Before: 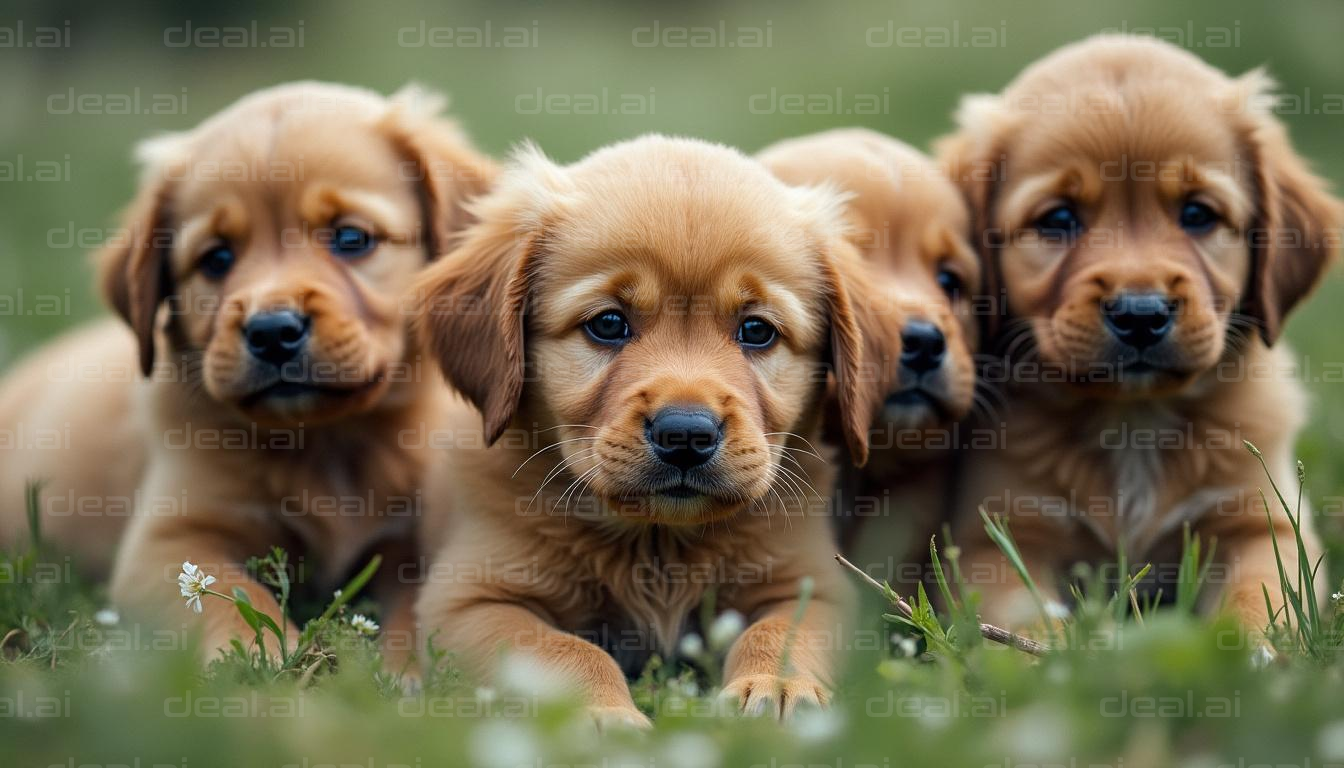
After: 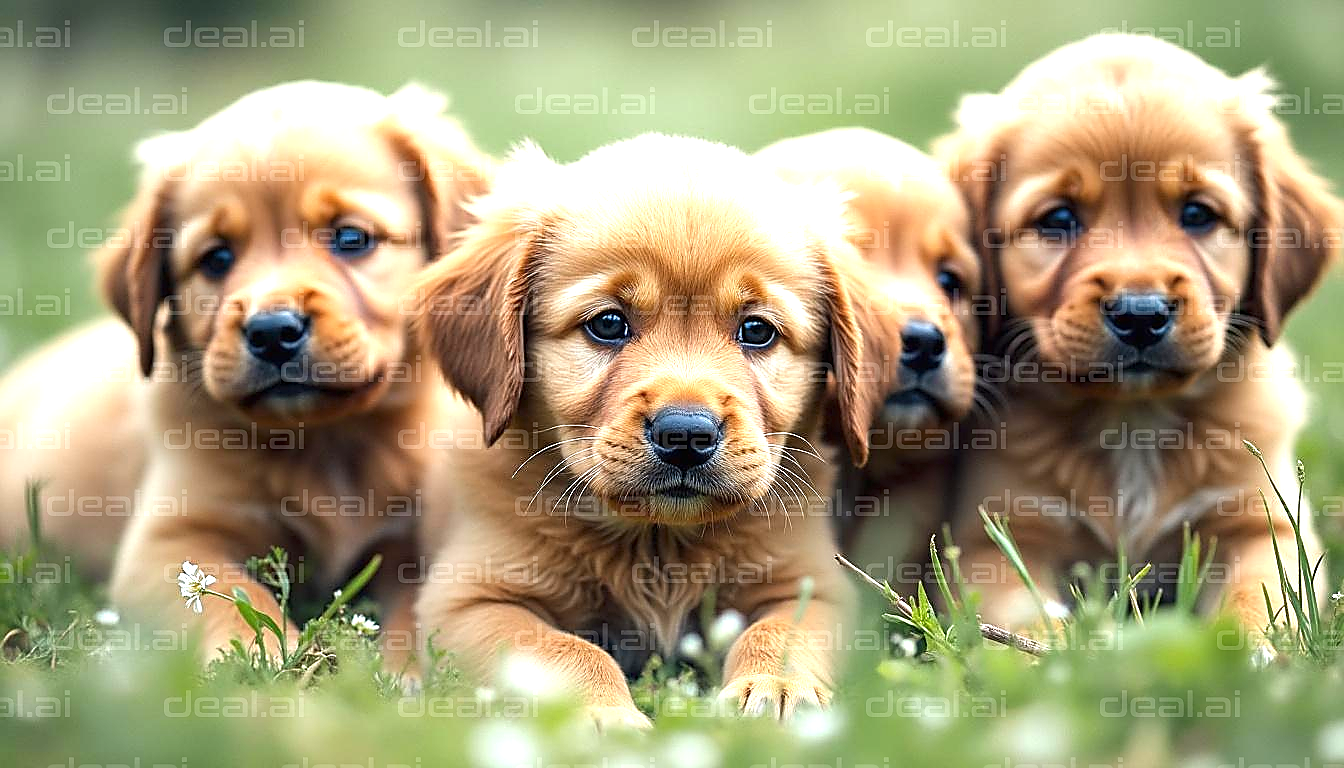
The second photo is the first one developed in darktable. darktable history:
sharpen: radius 1.4, amount 1.25, threshold 0.7
exposure: black level correction 0, exposure 1.2 EV, compensate exposure bias true, compensate highlight preservation false
